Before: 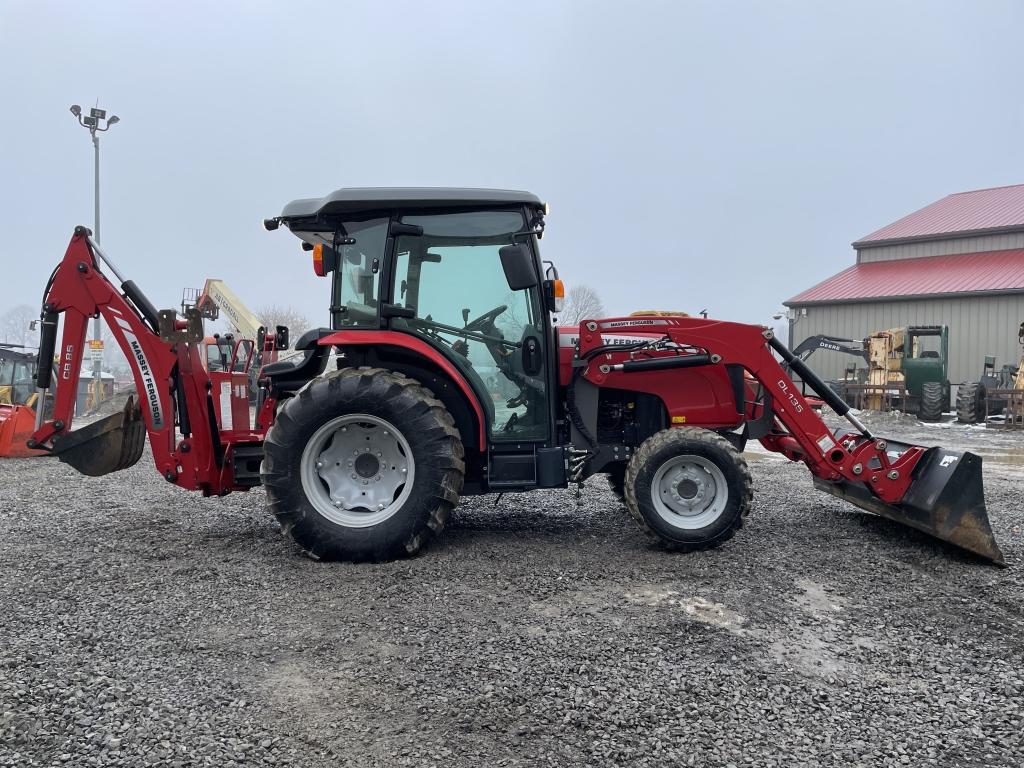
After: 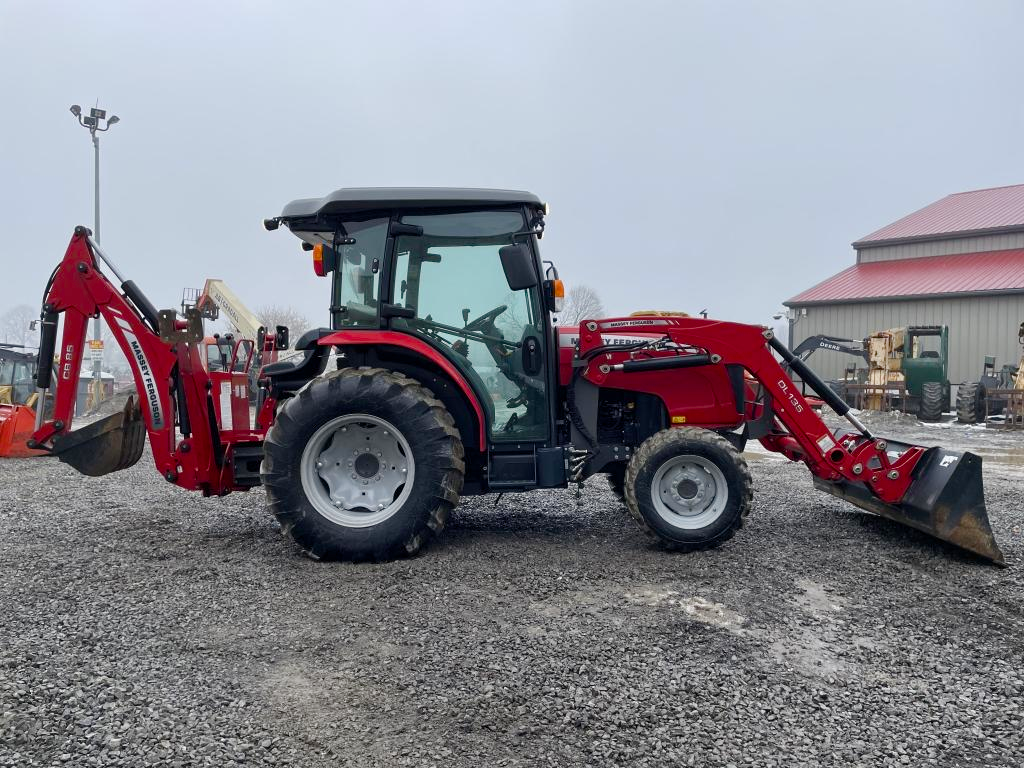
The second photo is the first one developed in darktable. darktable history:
color balance rgb: shadows fall-off 101.328%, perceptual saturation grading › global saturation 20%, perceptual saturation grading › highlights -50.48%, perceptual saturation grading › shadows 30.875%, mask middle-gray fulcrum 23.018%
